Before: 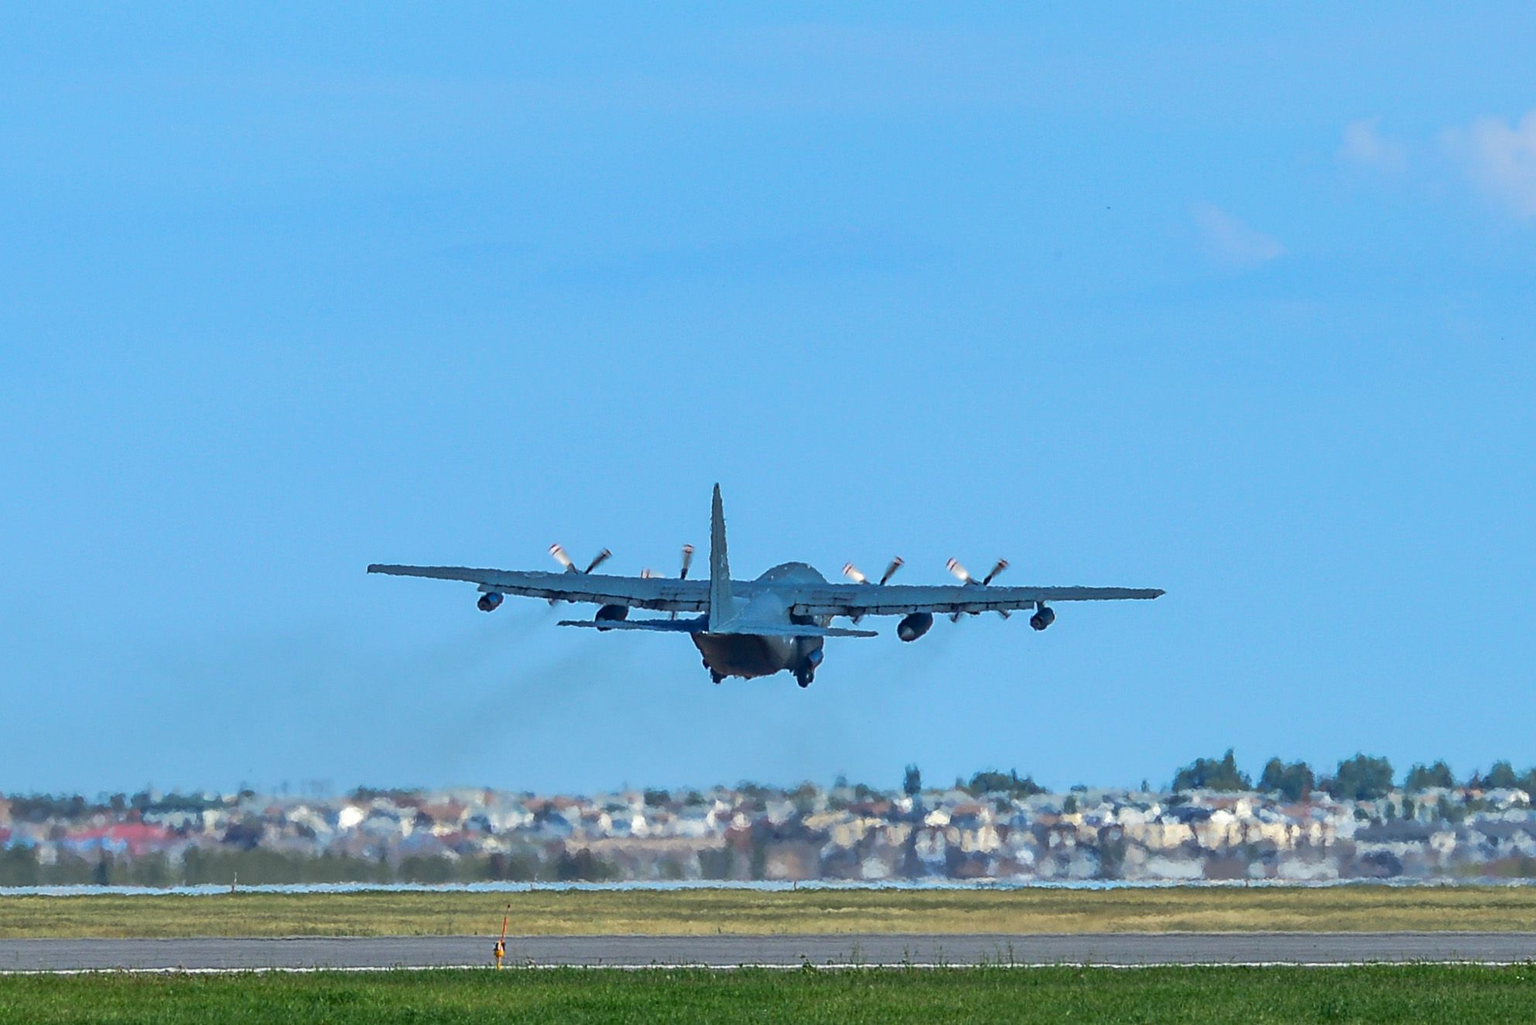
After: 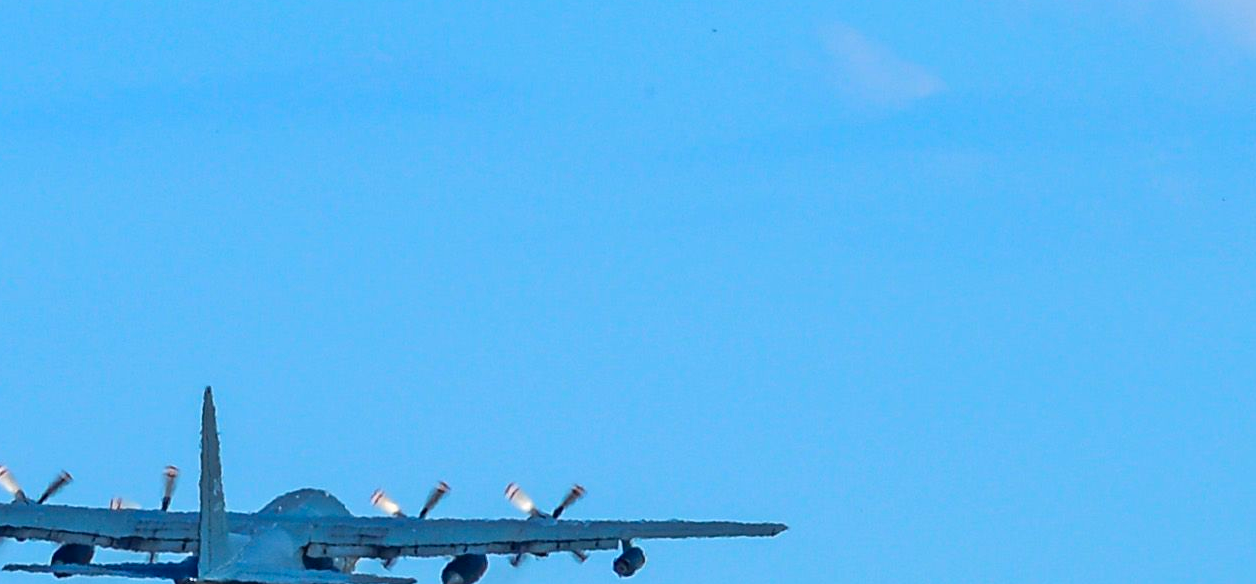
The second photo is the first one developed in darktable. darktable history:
contrast brightness saturation: contrast 0.042, saturation 0.159
crop: left 36.192%, top 18.01%, right 0.499%, bottom 37.869%
